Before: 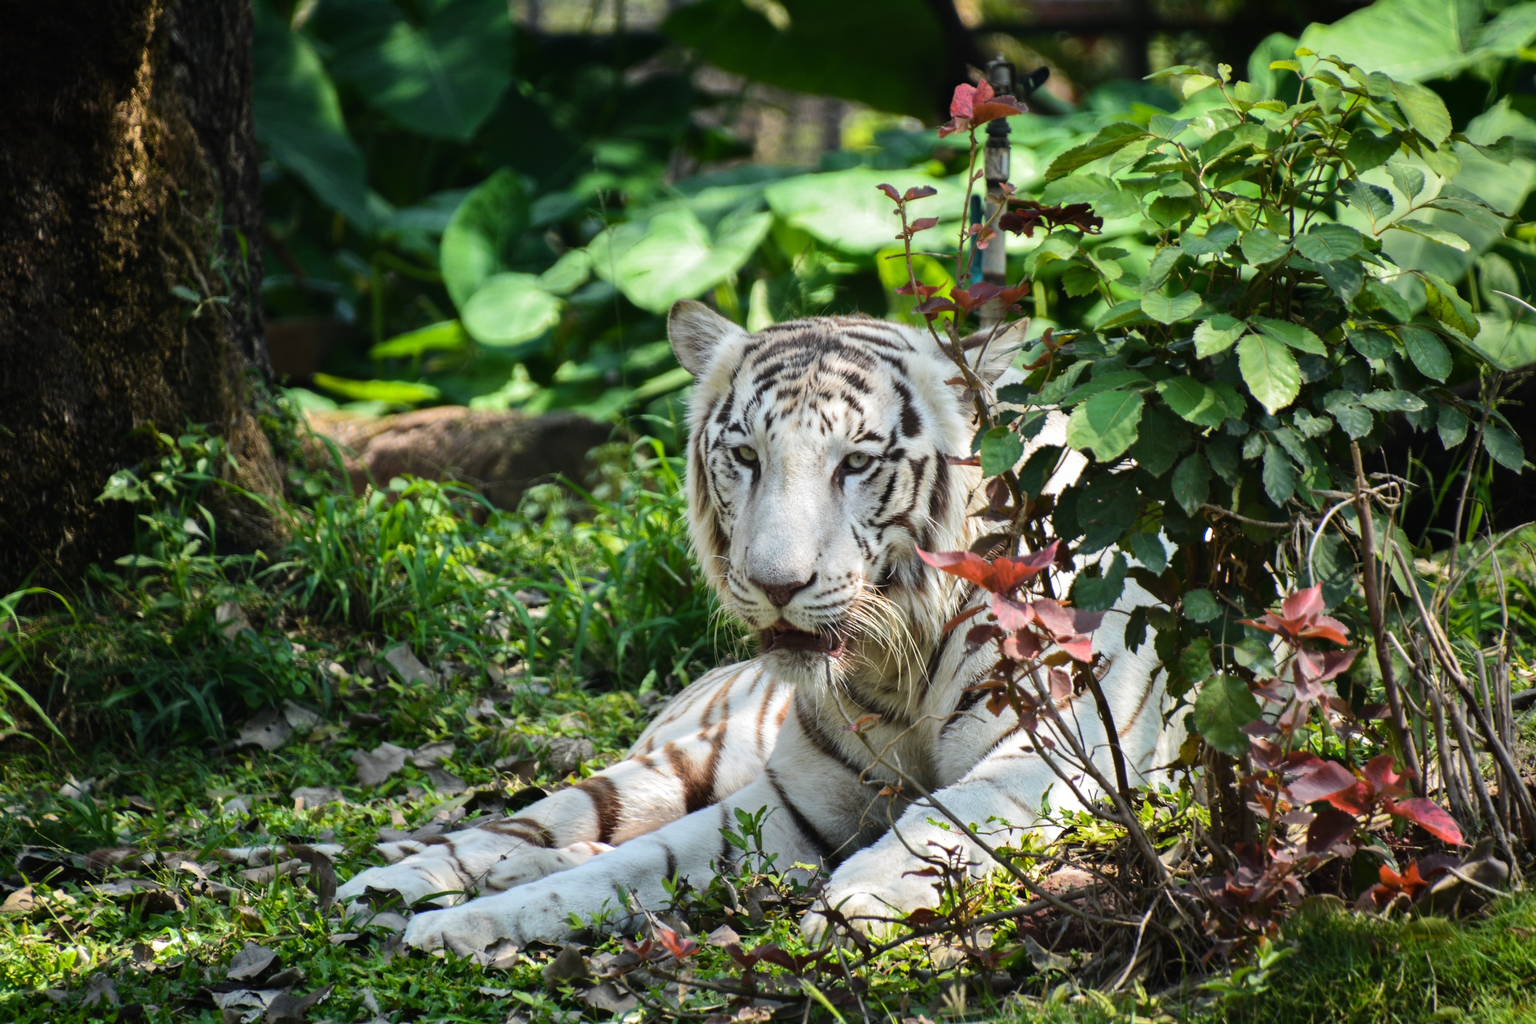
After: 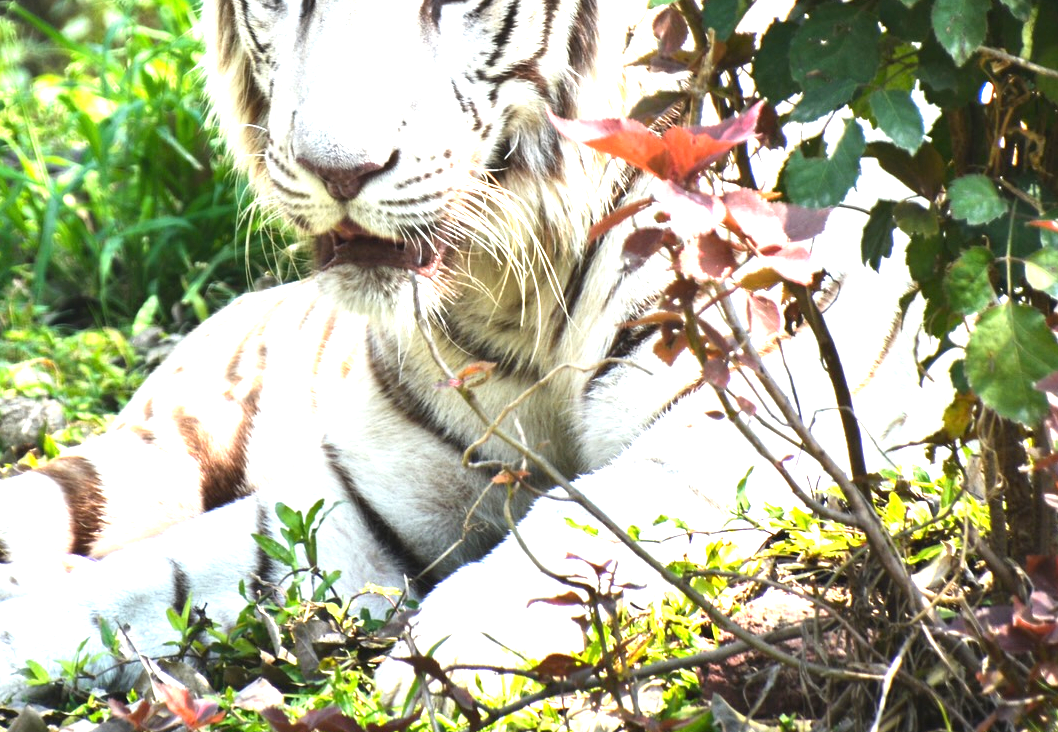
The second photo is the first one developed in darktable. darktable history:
crop: left 35.893%, top 46.218%, right 18.171%, bottom 6.071%
exposure: black level correction 0, exposure 1.675 EV, compensate exposure bias true, compensate highlight preservation false
